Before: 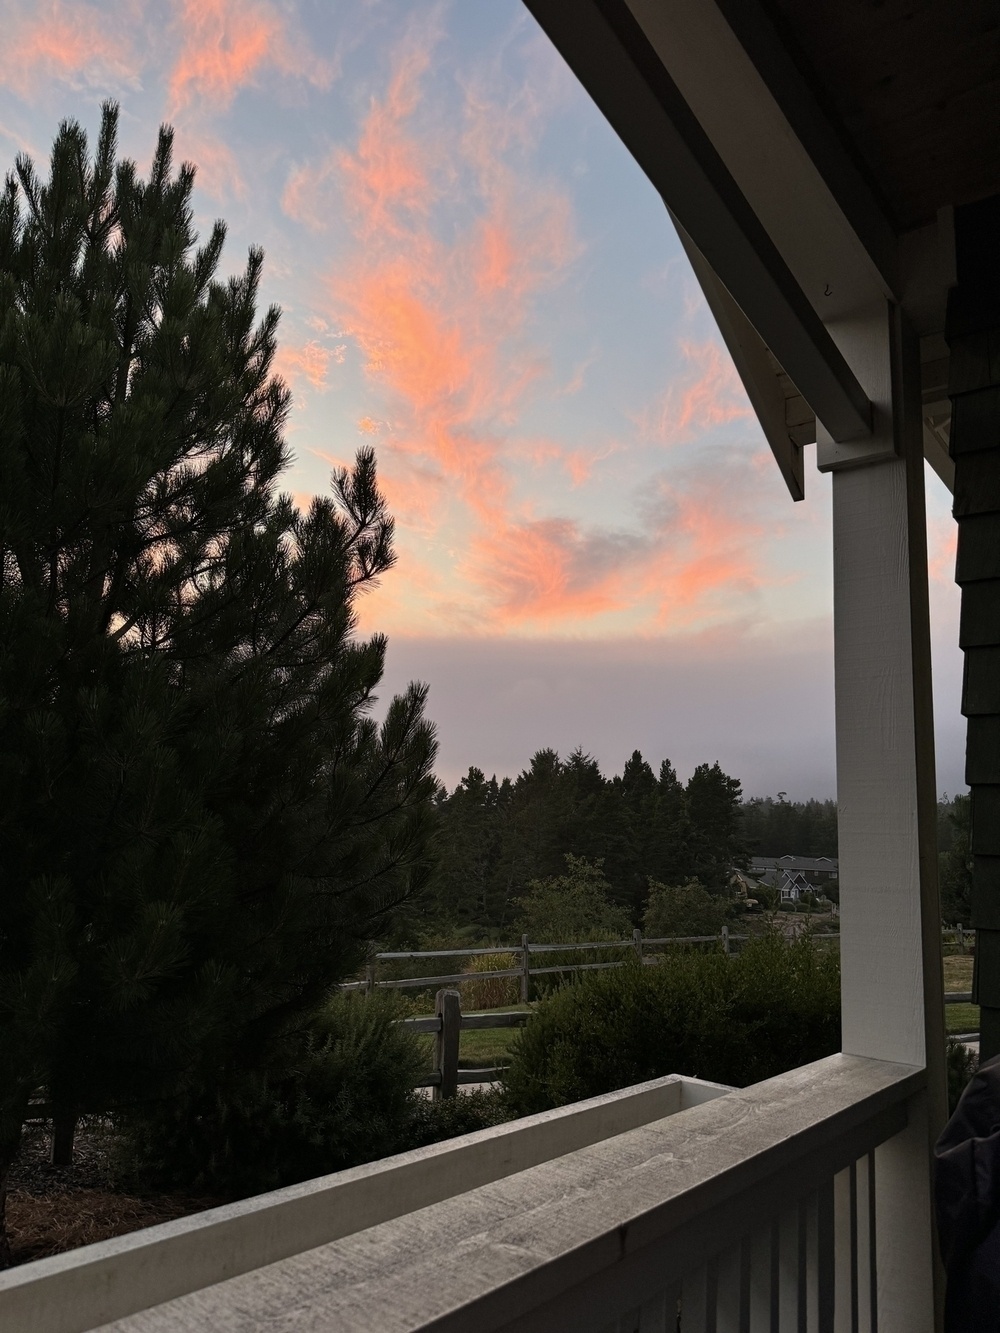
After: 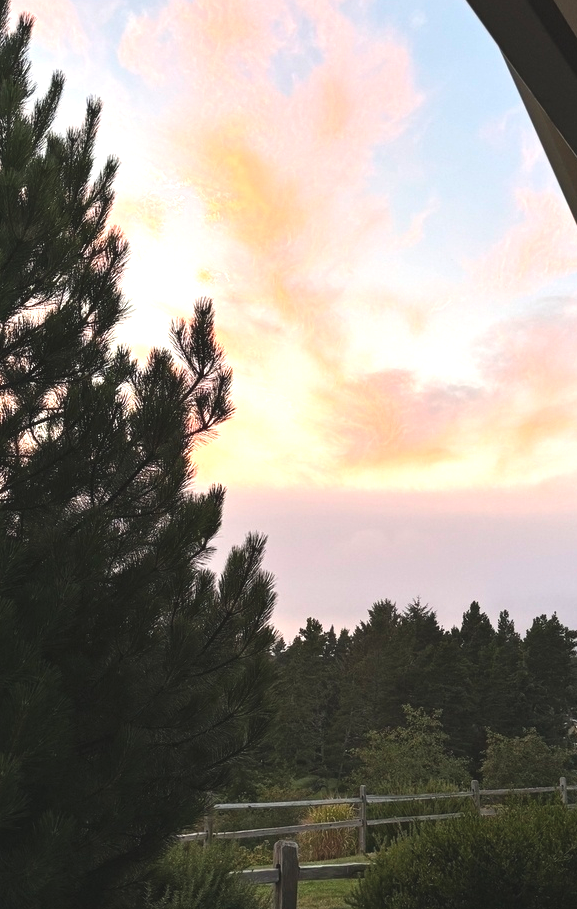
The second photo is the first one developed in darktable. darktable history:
crop: left 16.202%, top 11.208%, right 26.045%, bottom 20.557%
exposure: black level correction -0.005, exposure 1.002 EV, compensate highlight preservation false
